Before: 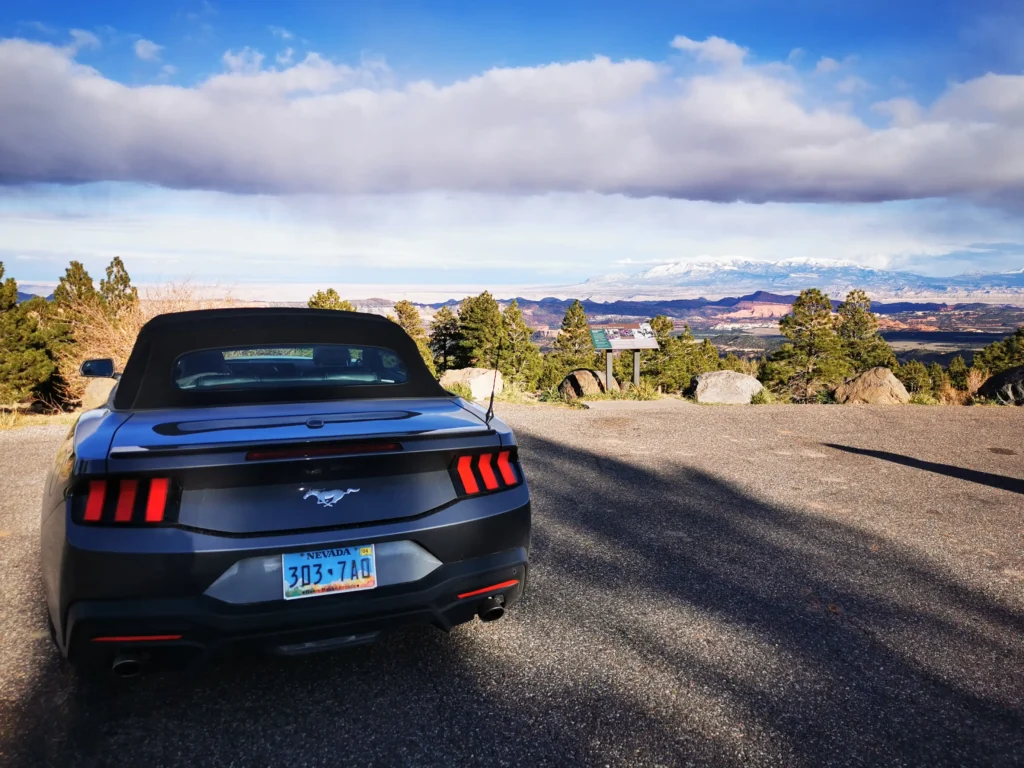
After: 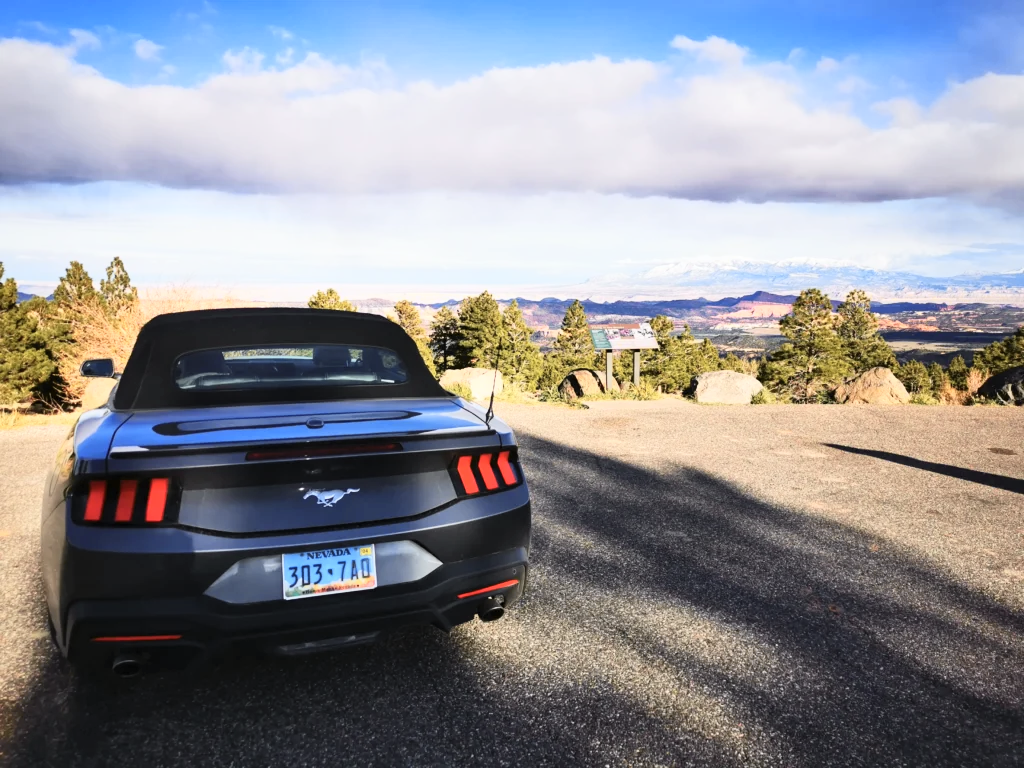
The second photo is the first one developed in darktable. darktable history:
tone curve: curves: ch0 [(0, 0) (0.765, 0.816) (1, 1)]; ch1 [(0, 0) (0.425, 0.464) (0.5, 0.5) (0.531, 0.522) (0.588, 0.575) (0.994, 0.939)]; ch2 [(0, 0) (0.398, 0.435) (0.455, 0.481) (0.501, 0.504) (0.529, 0.544) (0.584, 0.585) (1, 0.911)], color space Lab, independent channels
contrast brightness saturation: contrast 0.2, brightness 0.16, saturation 0.22
